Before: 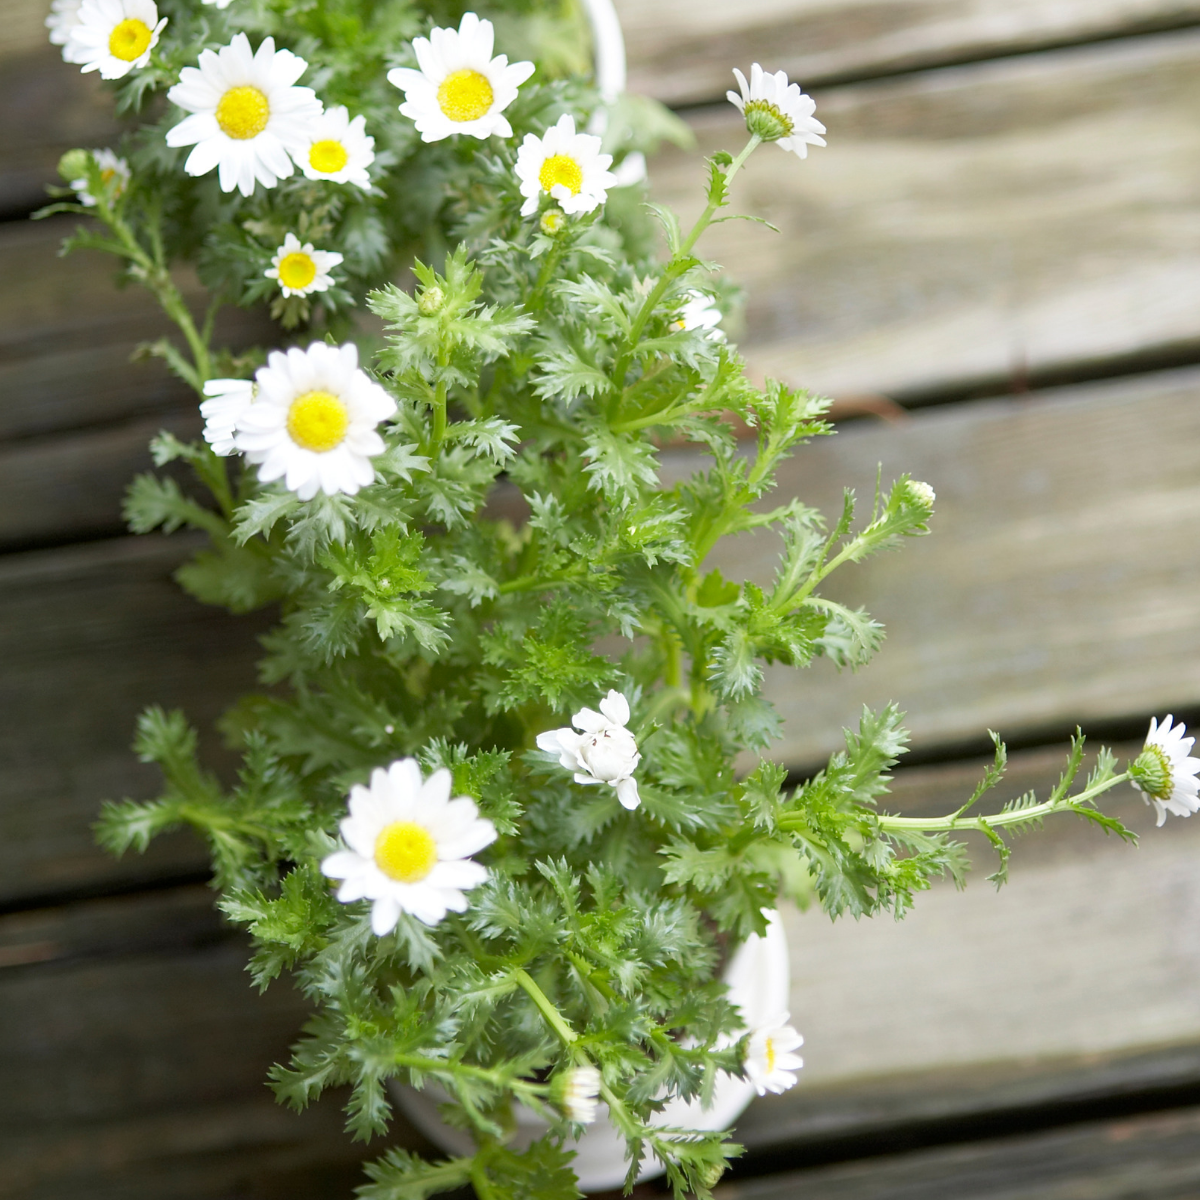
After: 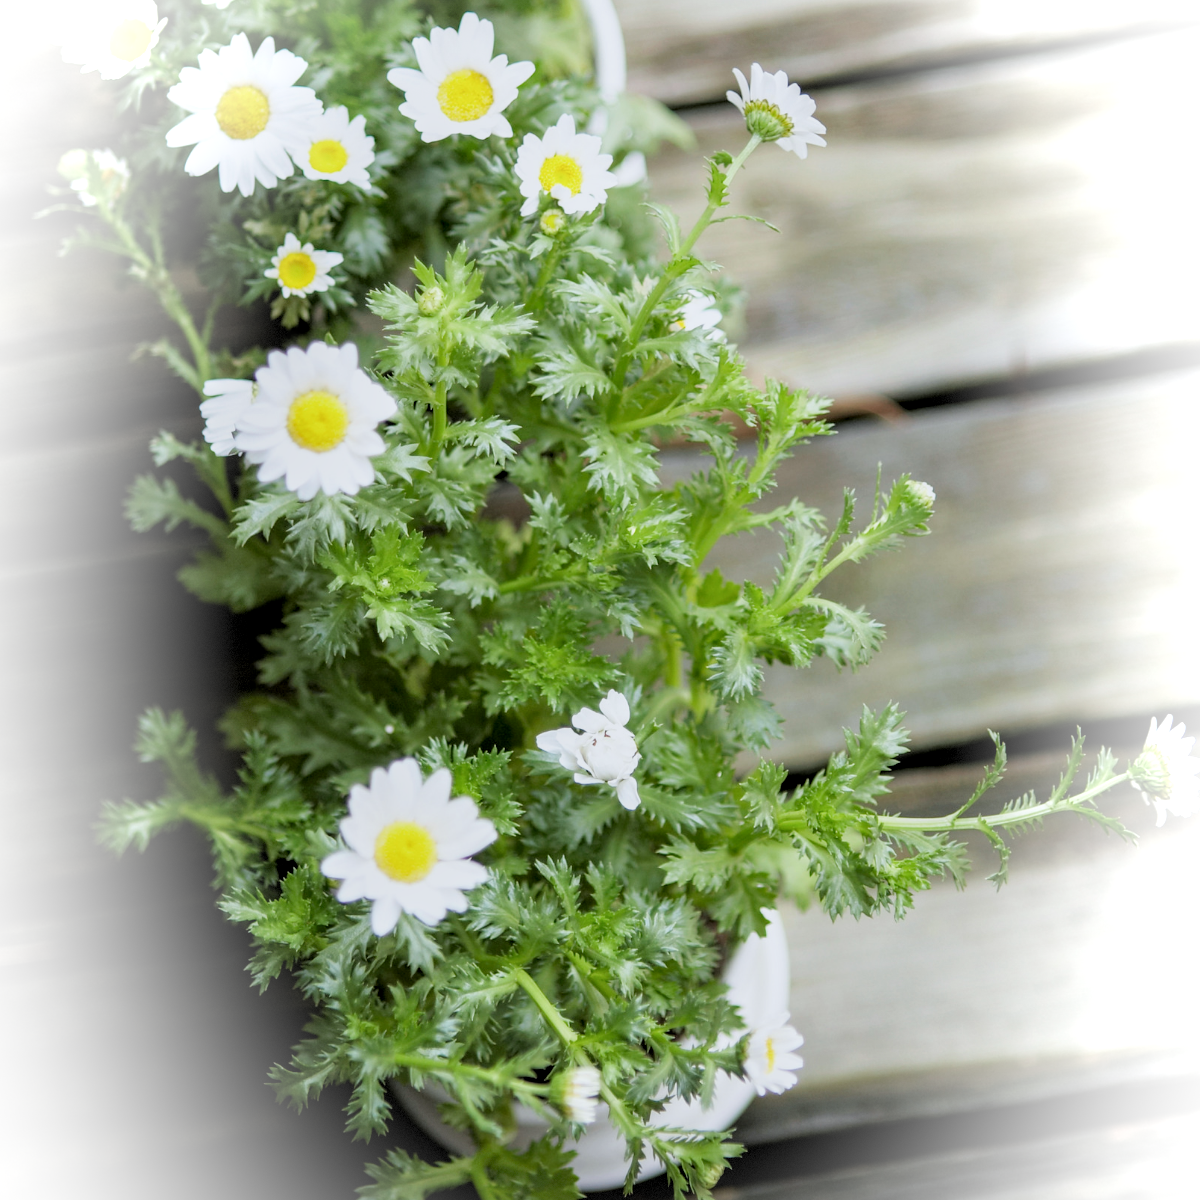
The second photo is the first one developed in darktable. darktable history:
color calibration: x 0.355, y 0.367, temperature 4700.25 K
local contrast: on, module defaults
vignetting: fall-off start 96.33%, fall-off radius 101.31%, brightness 0.996, saturation -0.494, width/height ratio 0.611, dithering 8-bit output
filmic rgb: black relative exposure -3.89 EV, white relative exposure 3.49 EV, hardness 2.63, contrast 1.103
